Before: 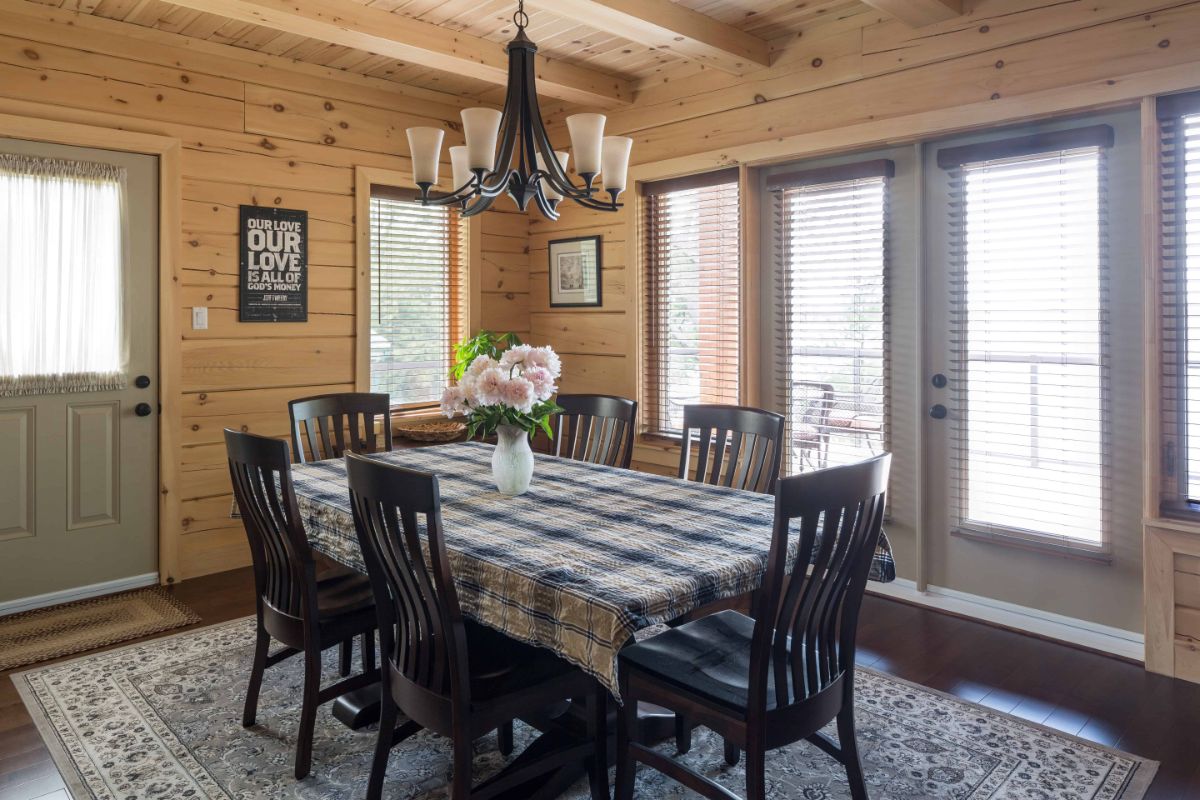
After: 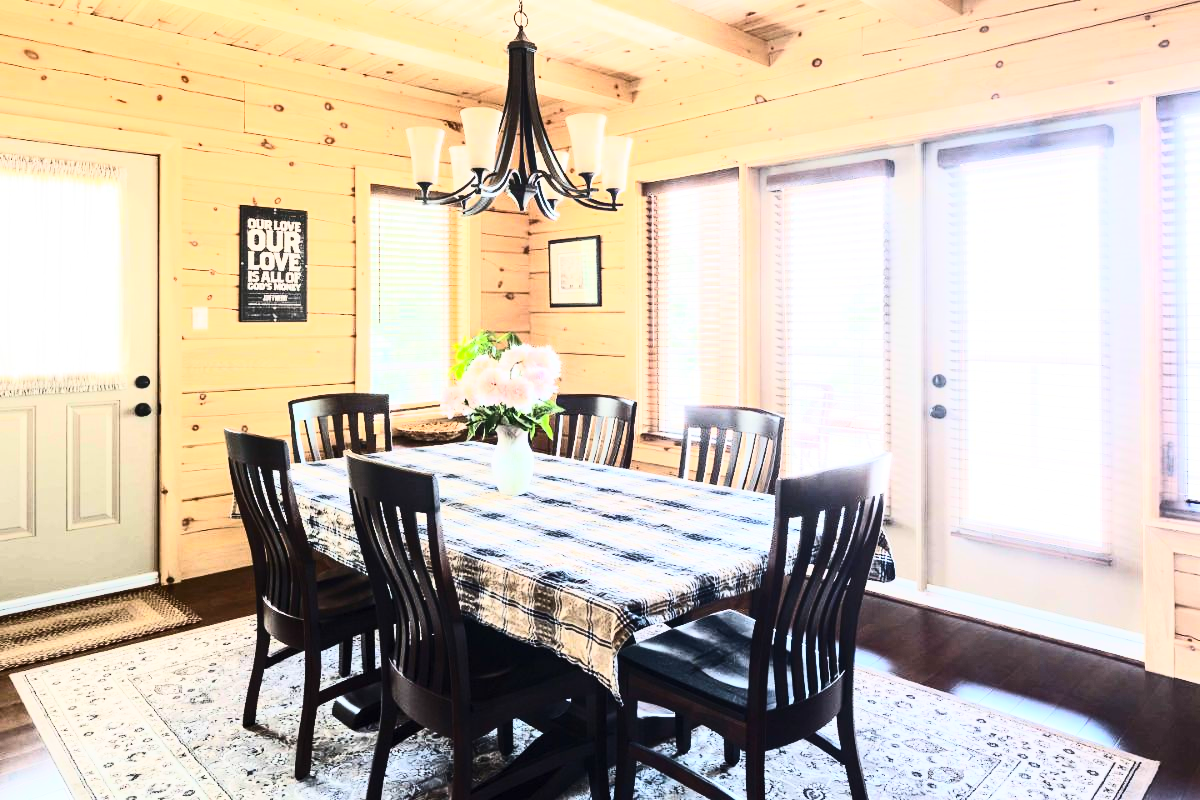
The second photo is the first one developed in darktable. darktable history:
contrast brightness saturation: contrast 0.613, brightness 0.357, saturation 0.142
tone equalizer: -7 EV 0.163 EV, -6 EV 0.583 EV, -5 EV 1.15 EV, -4 EV 1.31 EV, -3 EV 1.16 EV, -2 EV 0.6 EV, -1 EV 0.146 EV, edges refinement/feathering 500, mask exposure compensation -1.57 EV, preserve details no
